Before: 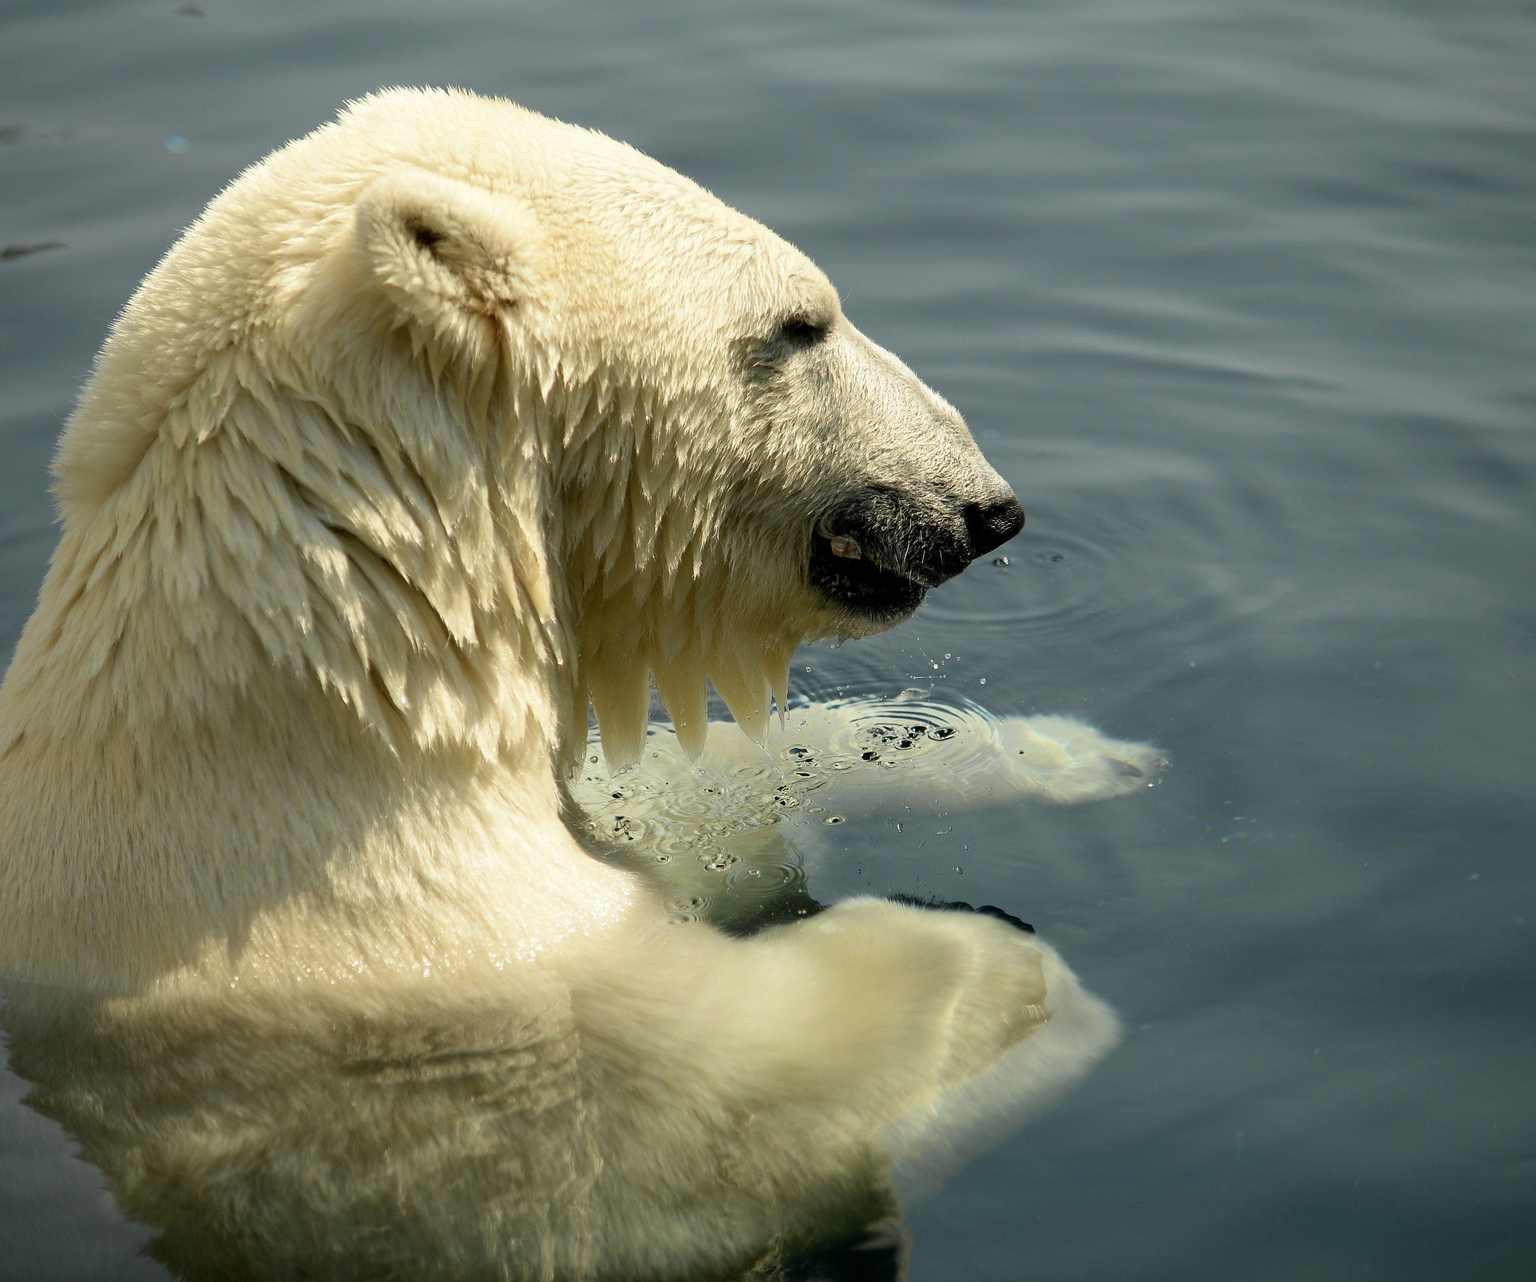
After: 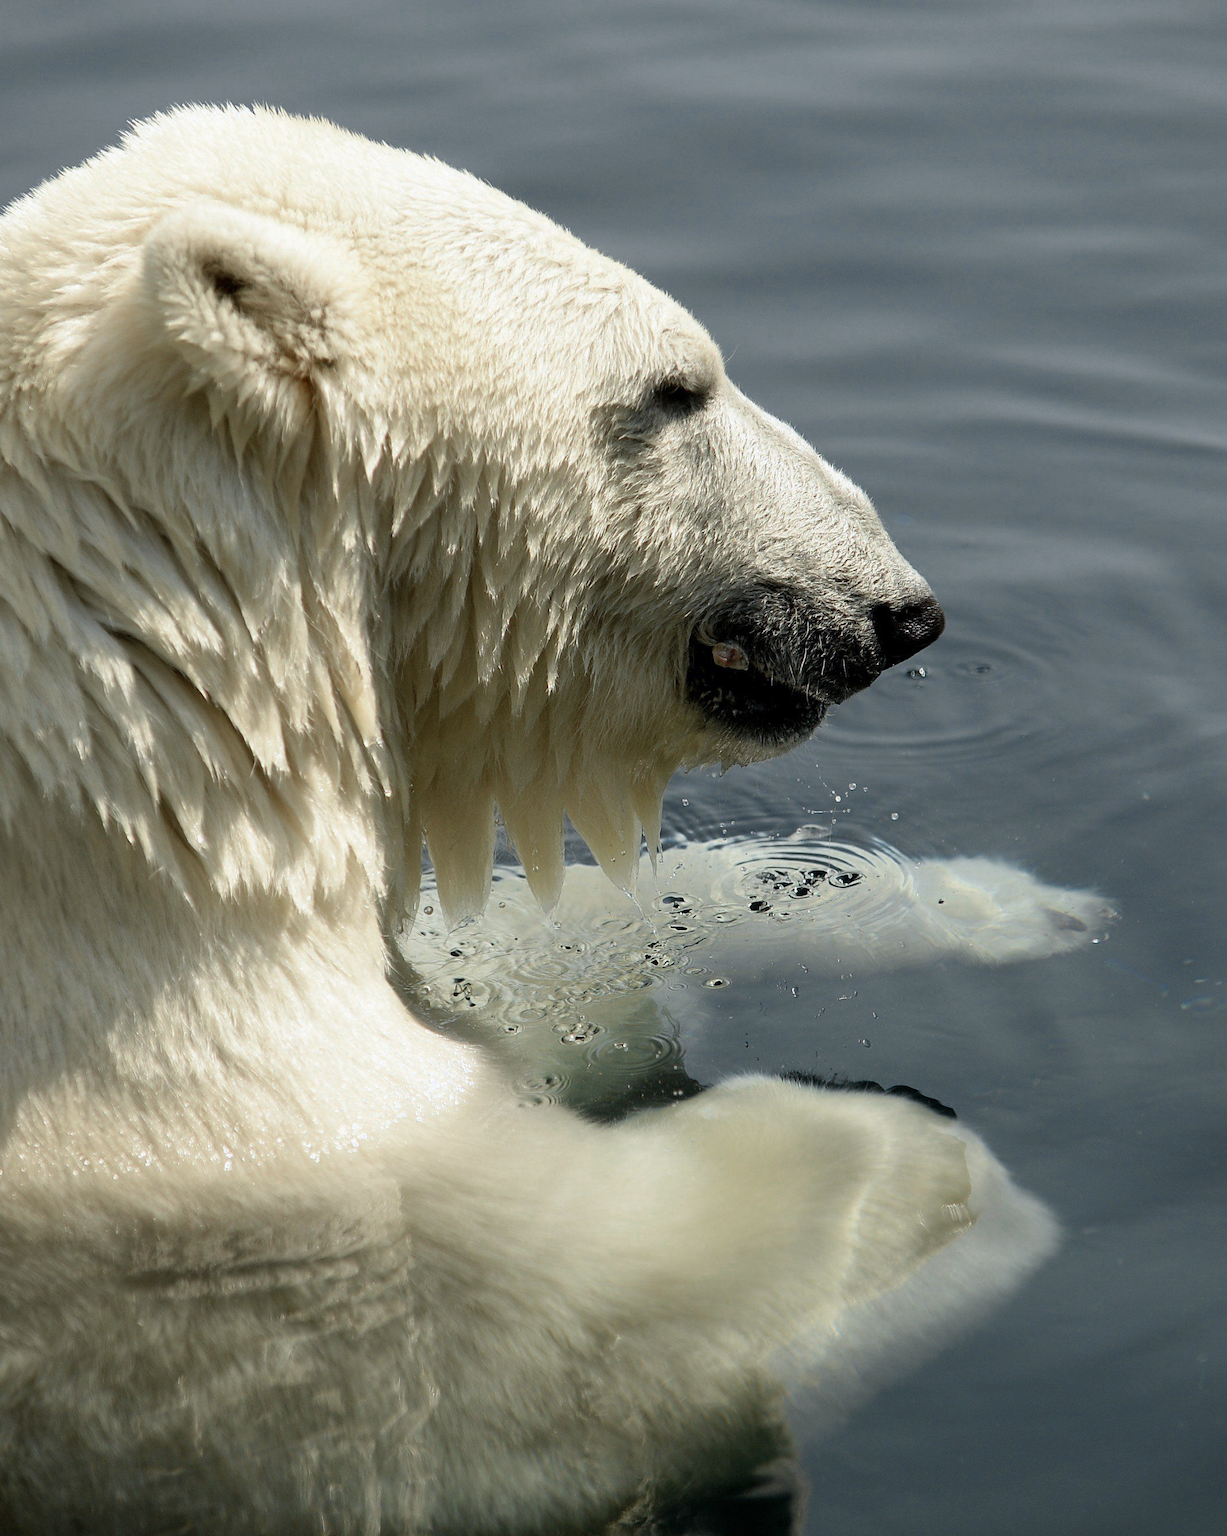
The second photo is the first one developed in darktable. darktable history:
crop: left 15.419%, right 17.914%
color zones: curves: ch0 [(0, 0.5) (0.125, 0.4) (0.25, 0.5) (0.375, 0.4) (0.5, 0.4) (0.625, 0.35) (0.75, 0.35) (0.875, 0.5)]; ch1 [(0, 0.35) (0.125, 0.45) (0.25, 0.35) (0.375, 0.35) (0.5, 0.35) (0.625, 0.35) (0.75, 0.45) (0.875, 0.35)]; ch2 [(0, 0.6) (0.125, 0.5) (0.25, 0.5) (0.375, 0.6) (0.5, 0.6) (0.625, 0.5) (0.75, 0.5) (0.875, 0.5)]
white balance: red 0.984, blue 1.059
